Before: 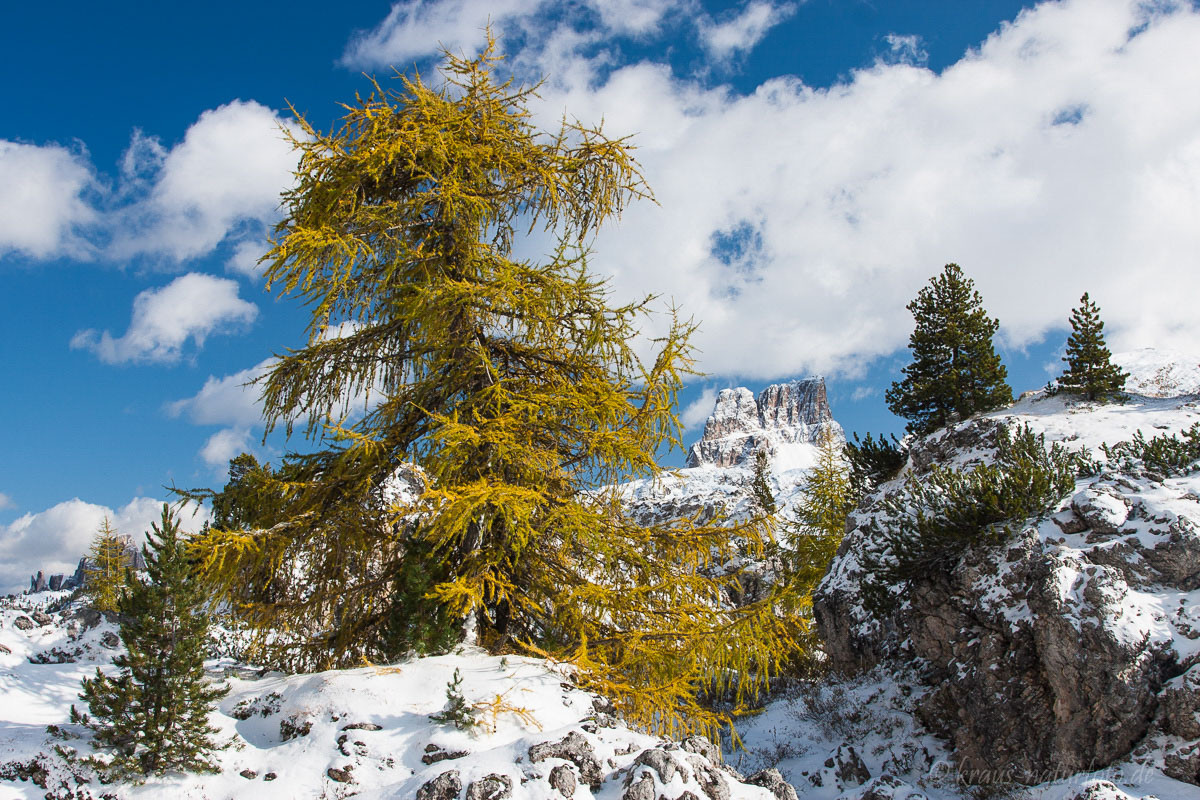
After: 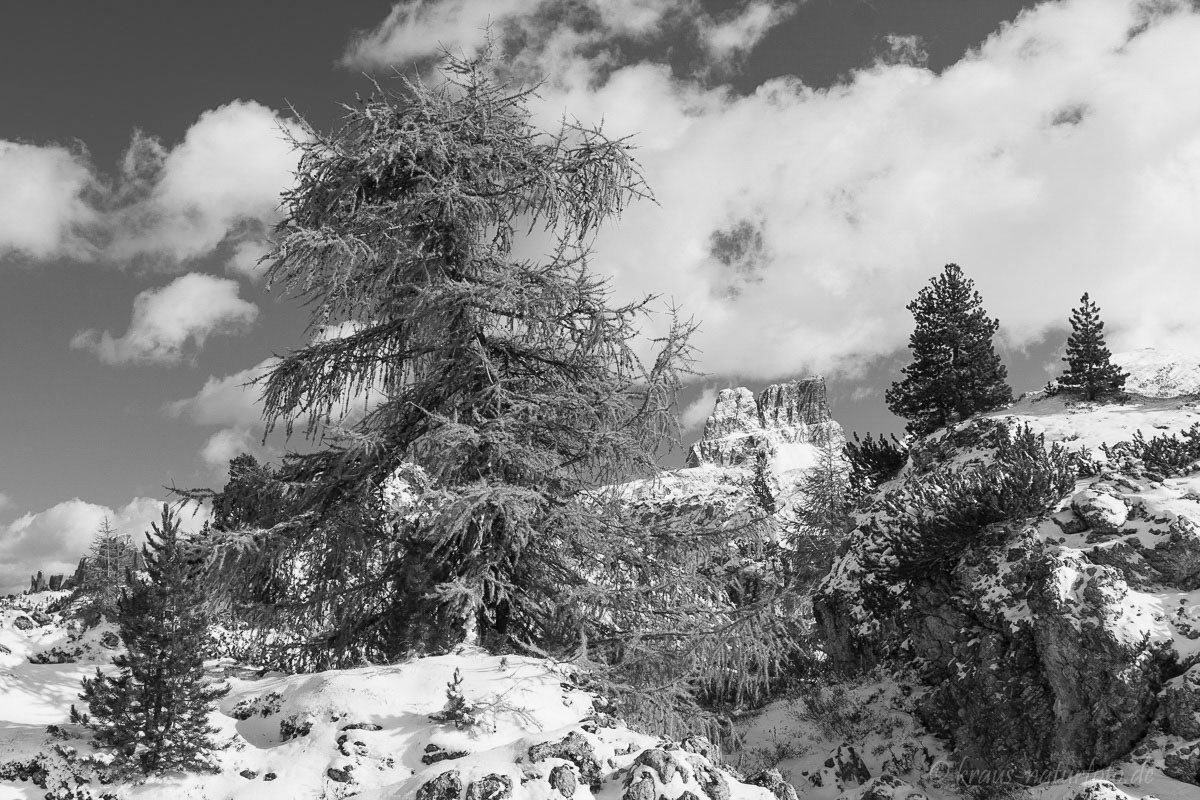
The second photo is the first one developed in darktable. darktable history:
monochrome: on, module defaults
exposure: exposure -0.04 EV, compensate highlight preservation false
